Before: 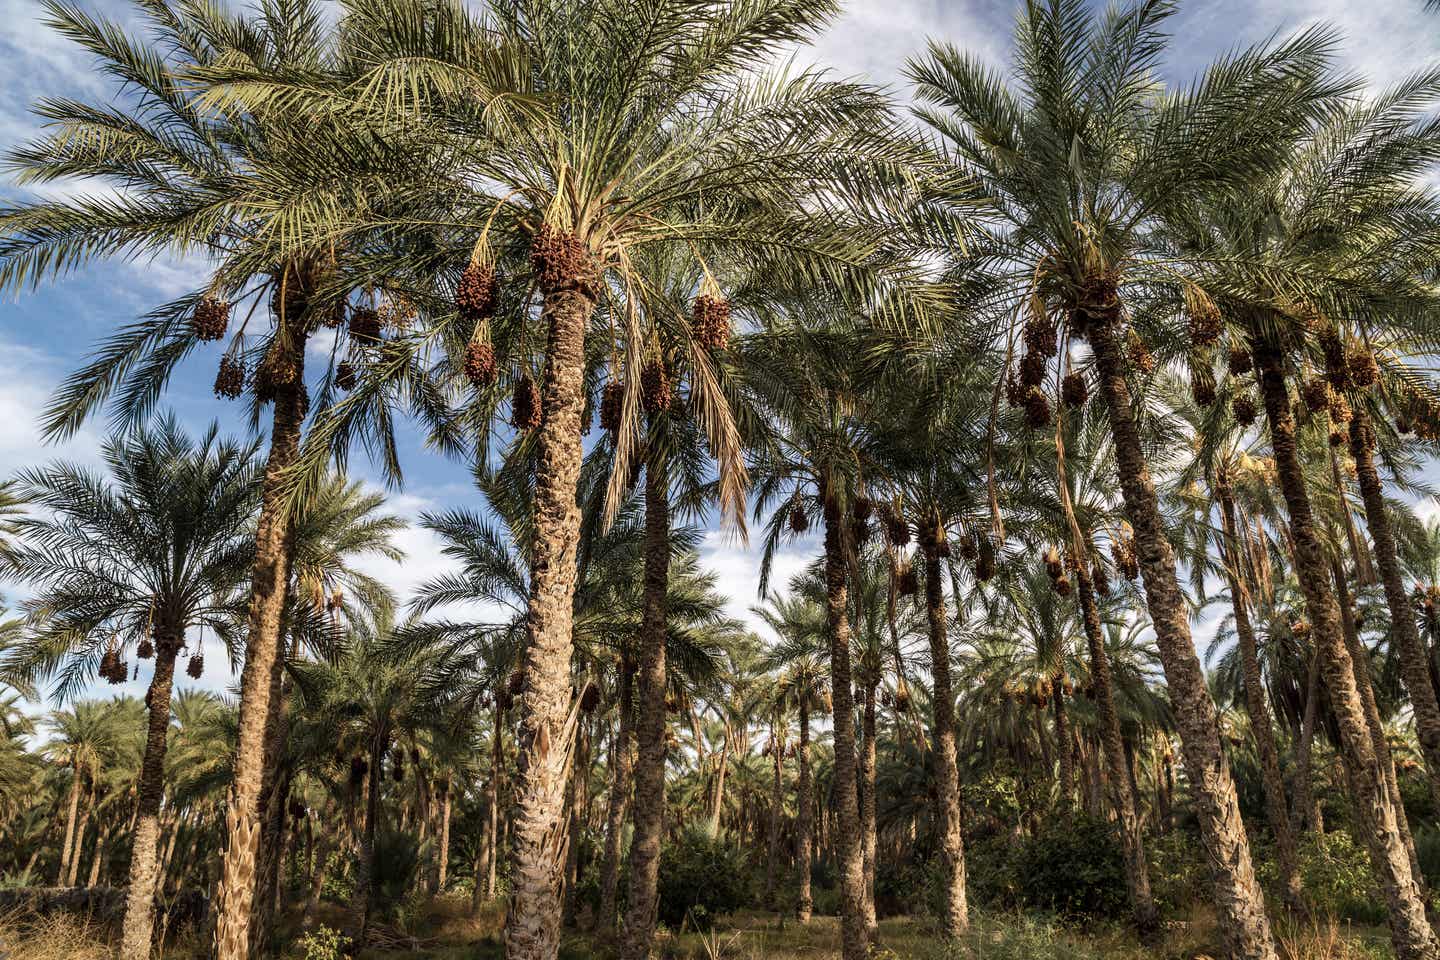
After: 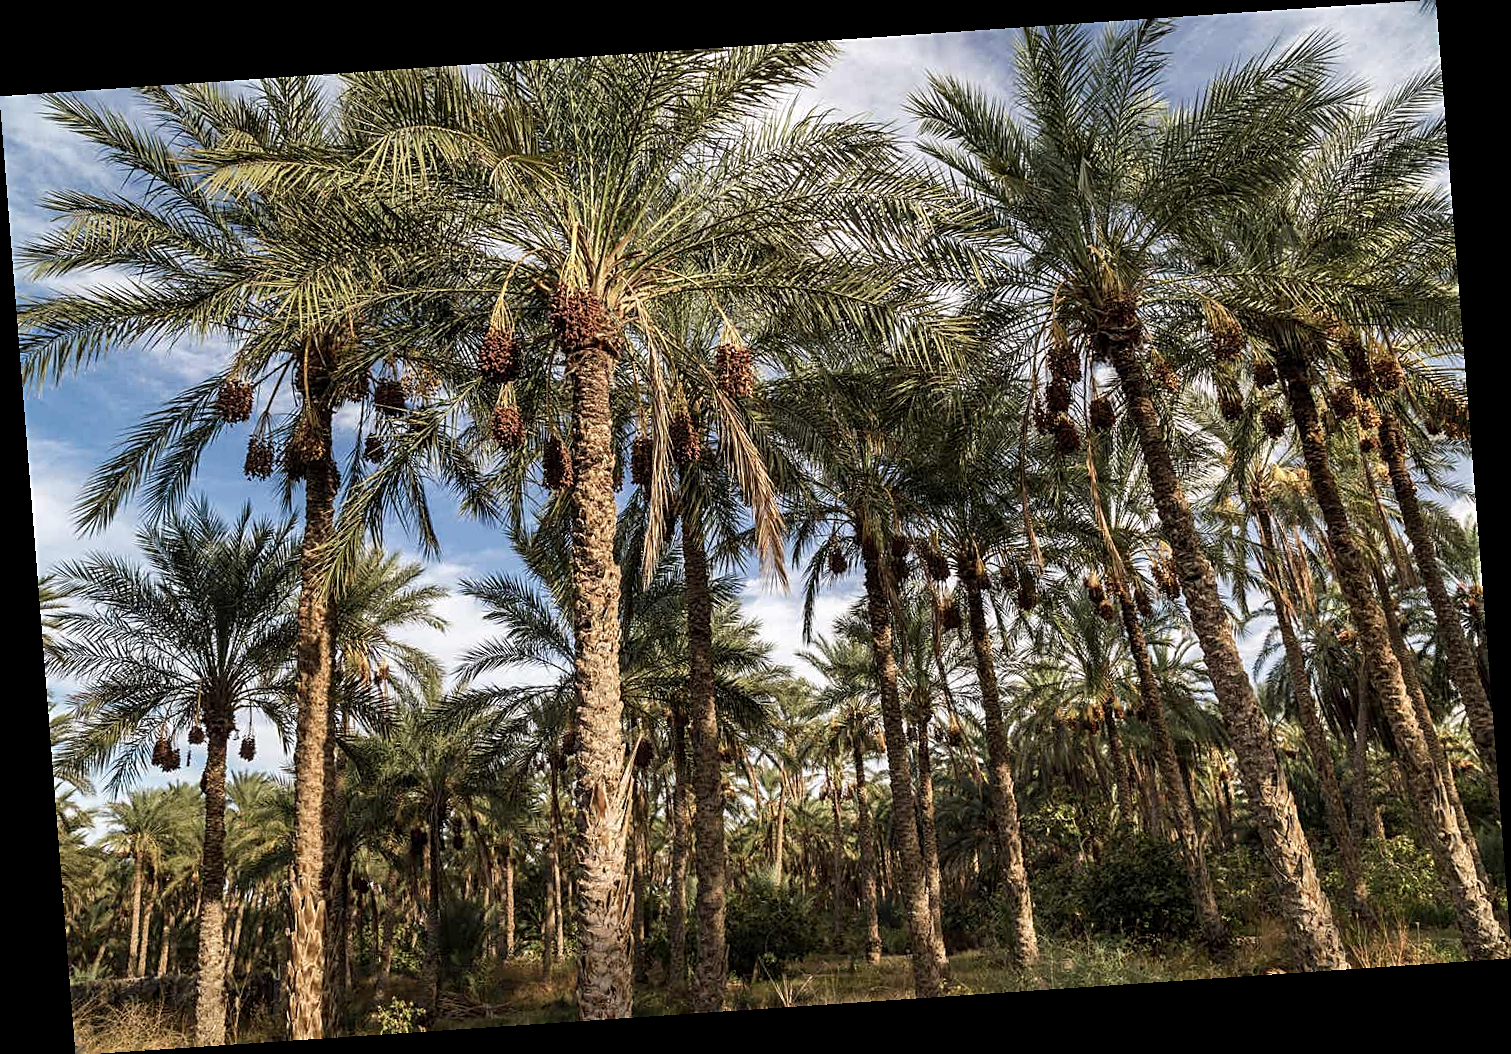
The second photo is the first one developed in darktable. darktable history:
sharpen: on, module defaults
rotate and perspective: rotation -4.2°, shear 0.006, automatic cropping off
